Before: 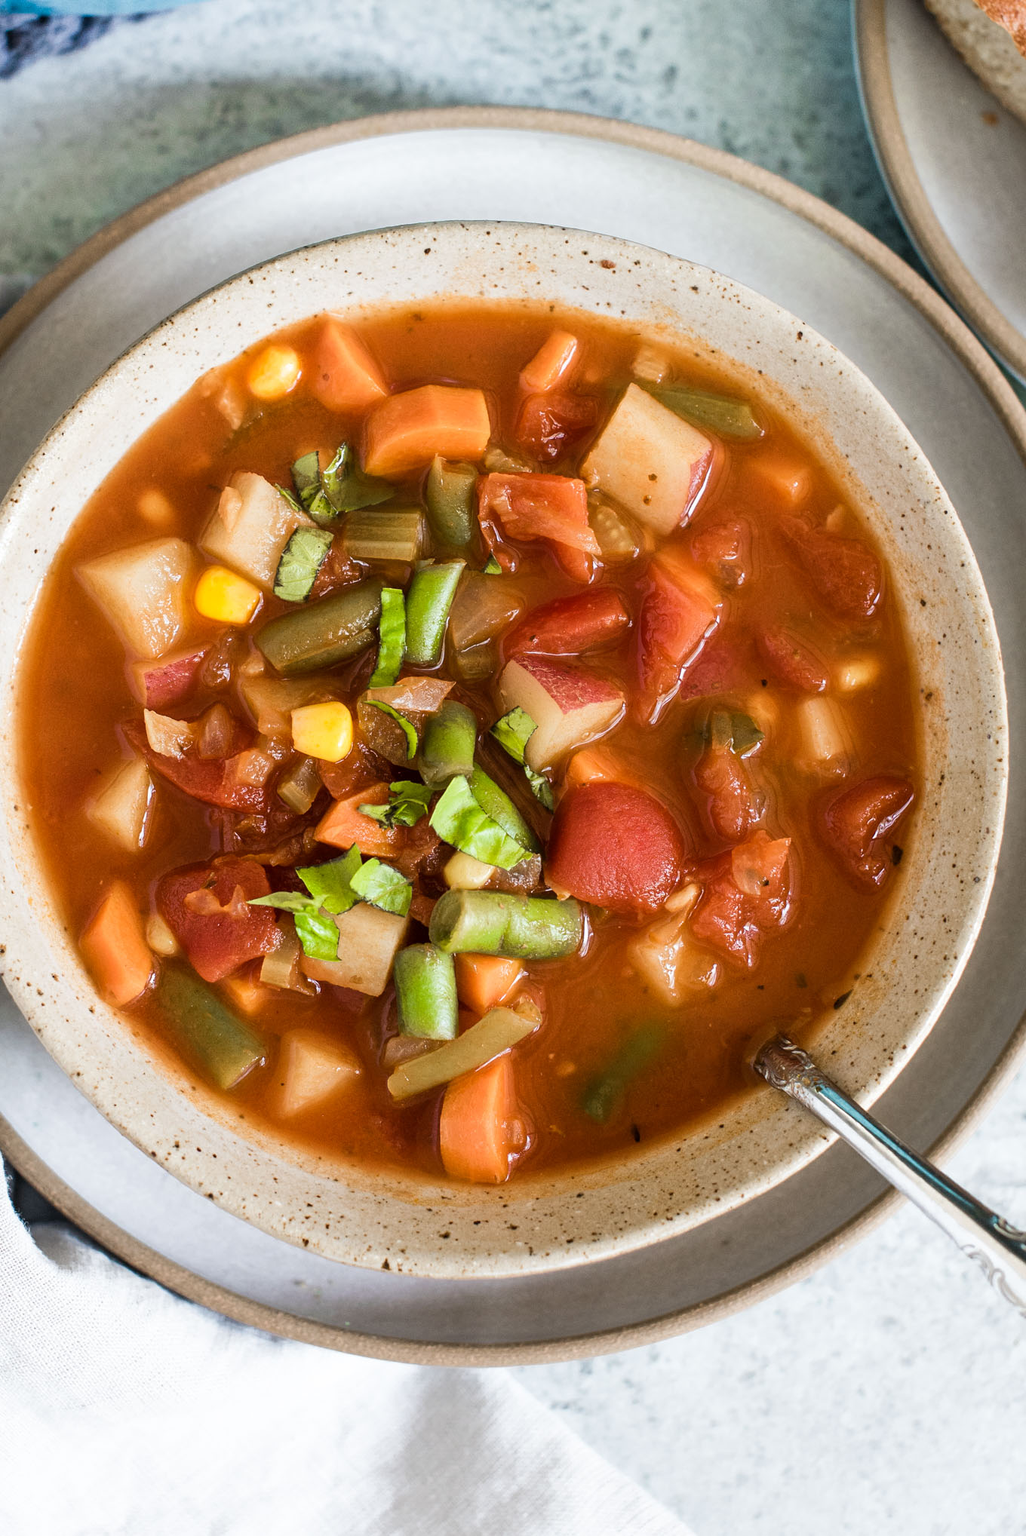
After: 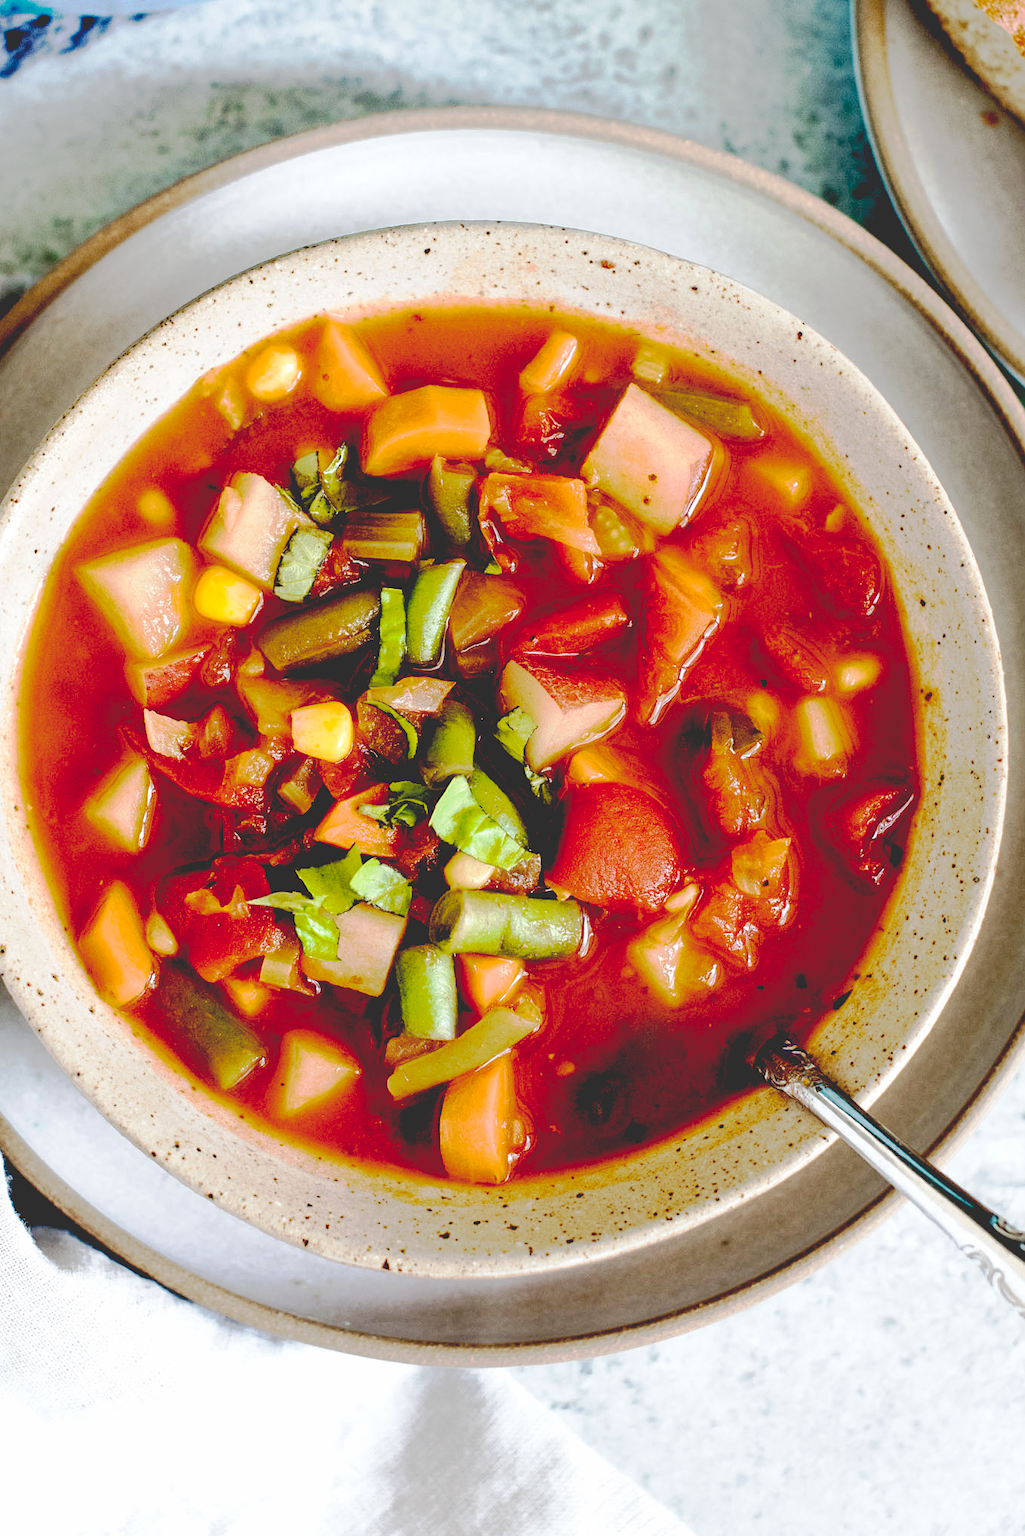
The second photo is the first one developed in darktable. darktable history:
base curve: curves: ch0 [(0.065, 0.026) (0.236, 0.358) (0.53, 0.546) (0.777, 0.841) (0.924, 0.992)], preserve colors none
exposure: black level correction 0.001, compensate highlight preservation false
